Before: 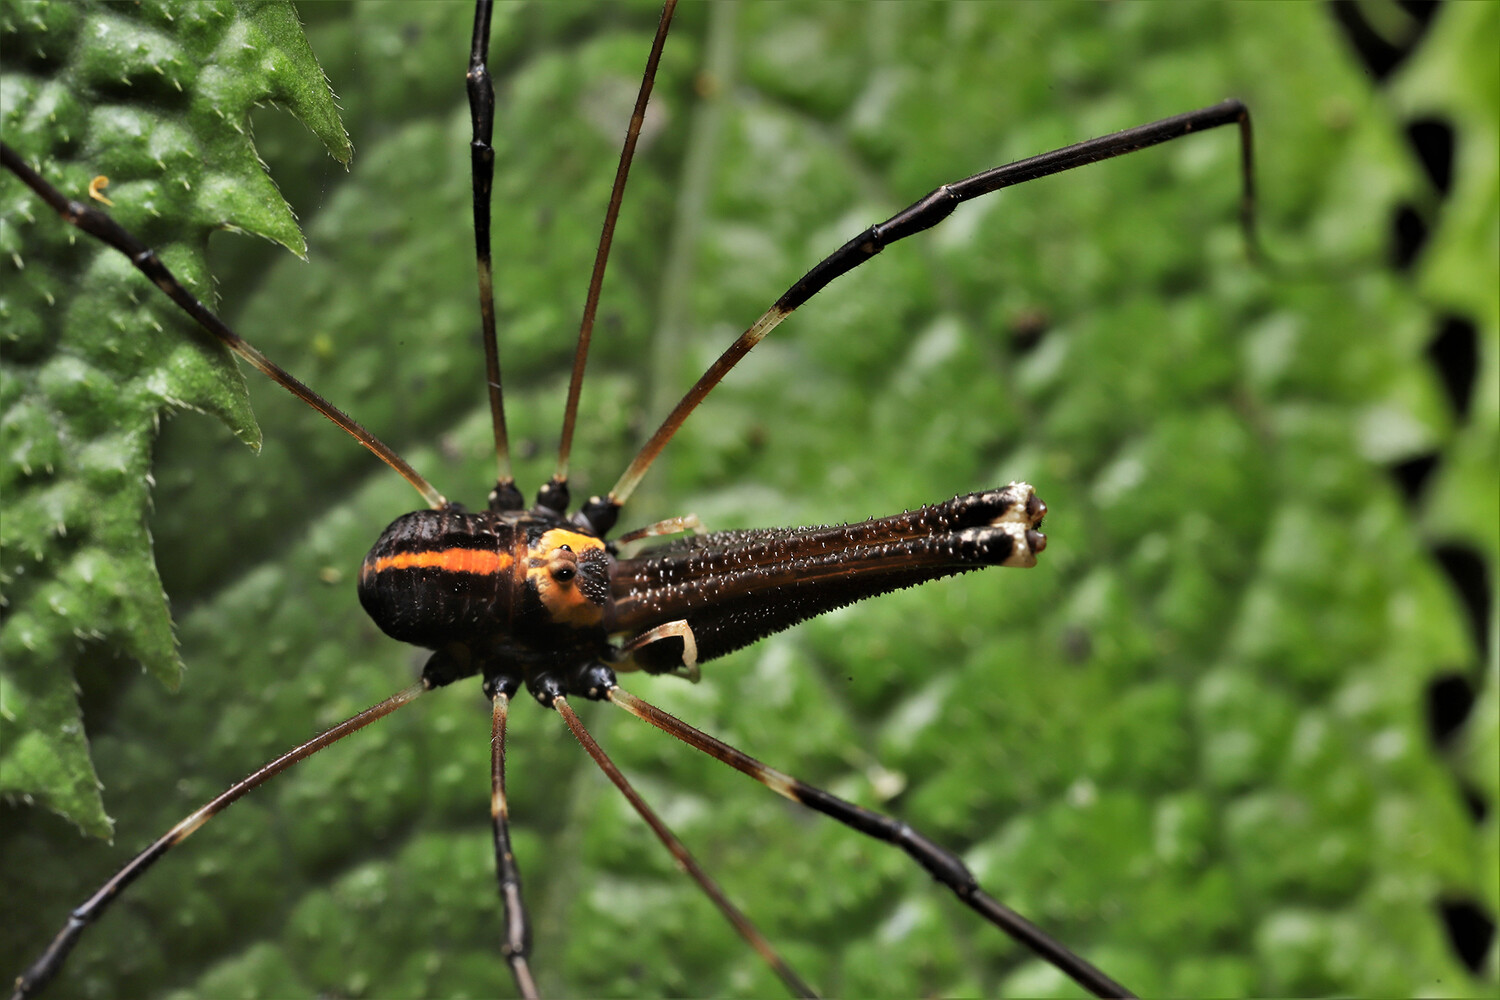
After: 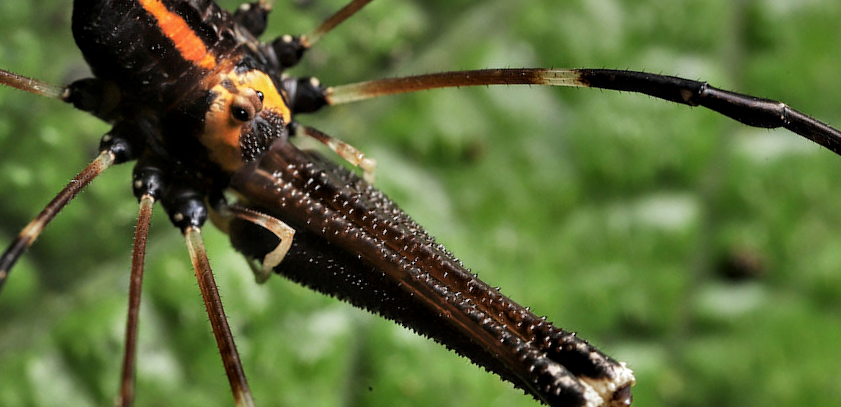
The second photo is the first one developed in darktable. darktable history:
crop and rotate: angle -44.7°, top 16.413%, right 0.943%, bottom 11.707%
local contrast: on, module defaults
